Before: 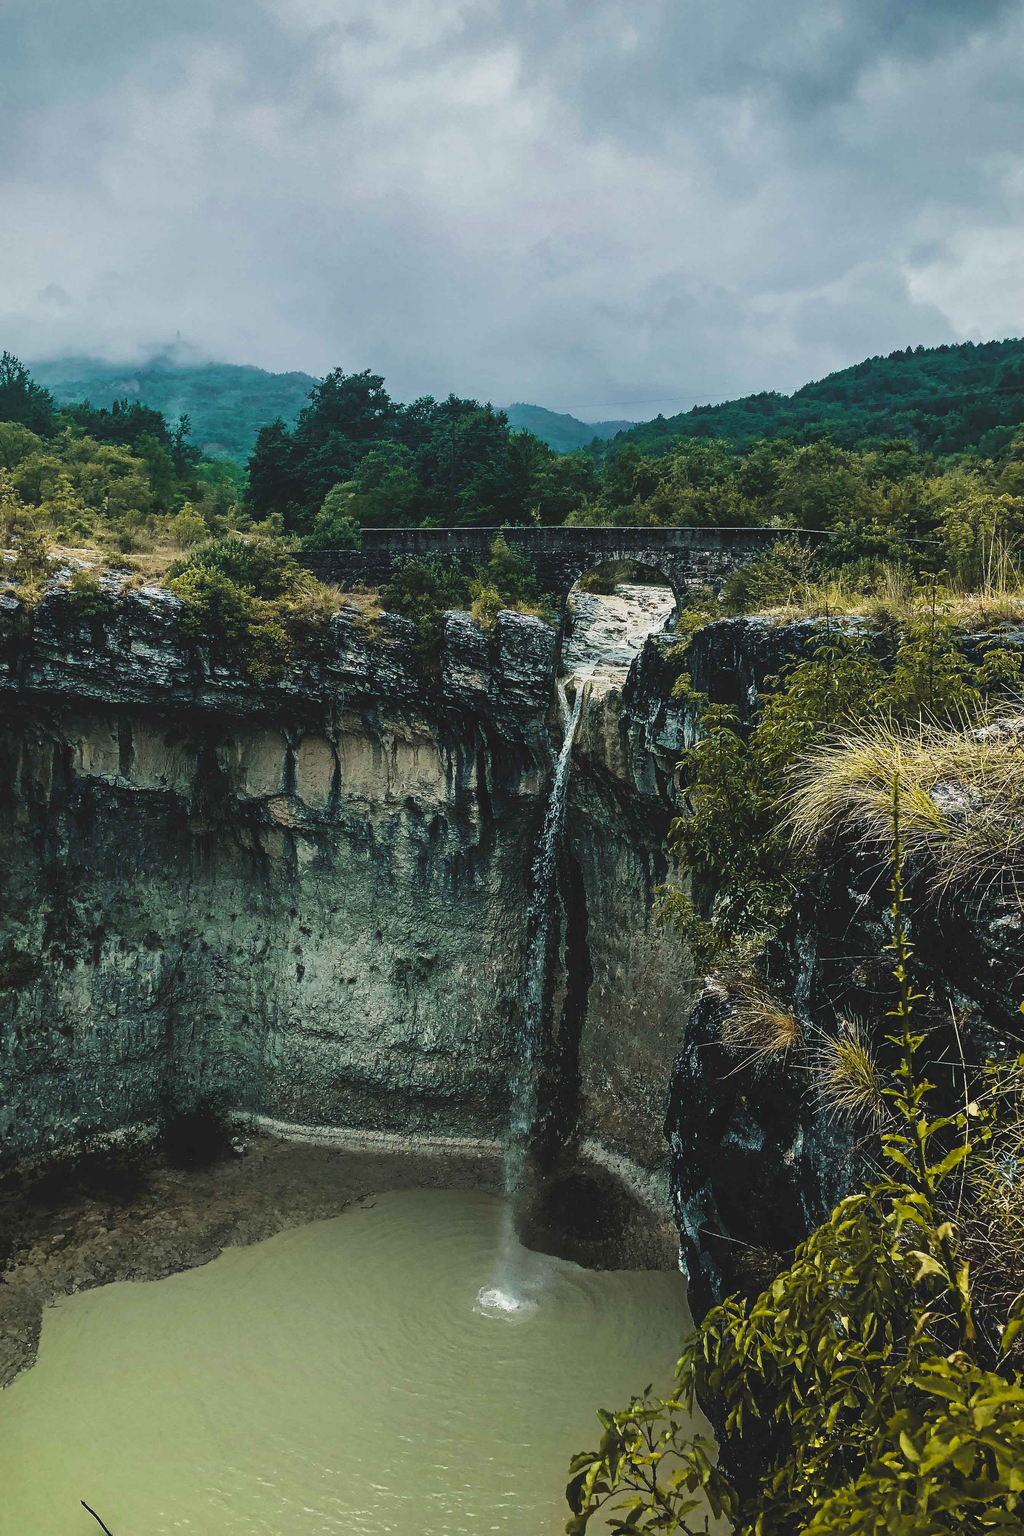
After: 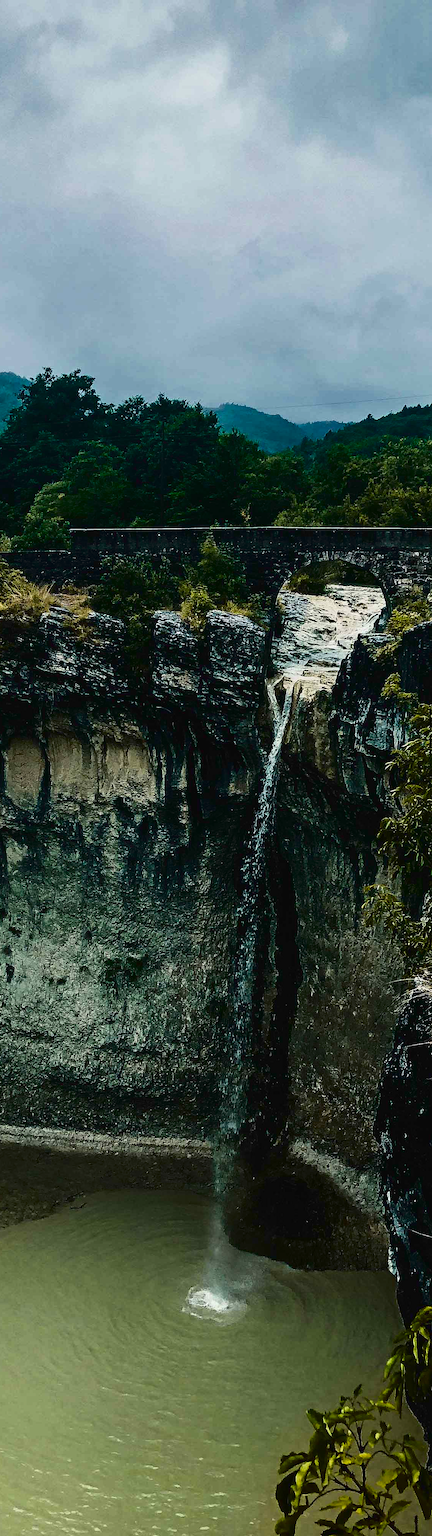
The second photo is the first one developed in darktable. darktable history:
crop: left 28.413%, right 29.306%
contrast brightness saturation: contrast 0.221, brightness -0.188, saturation 0.233
